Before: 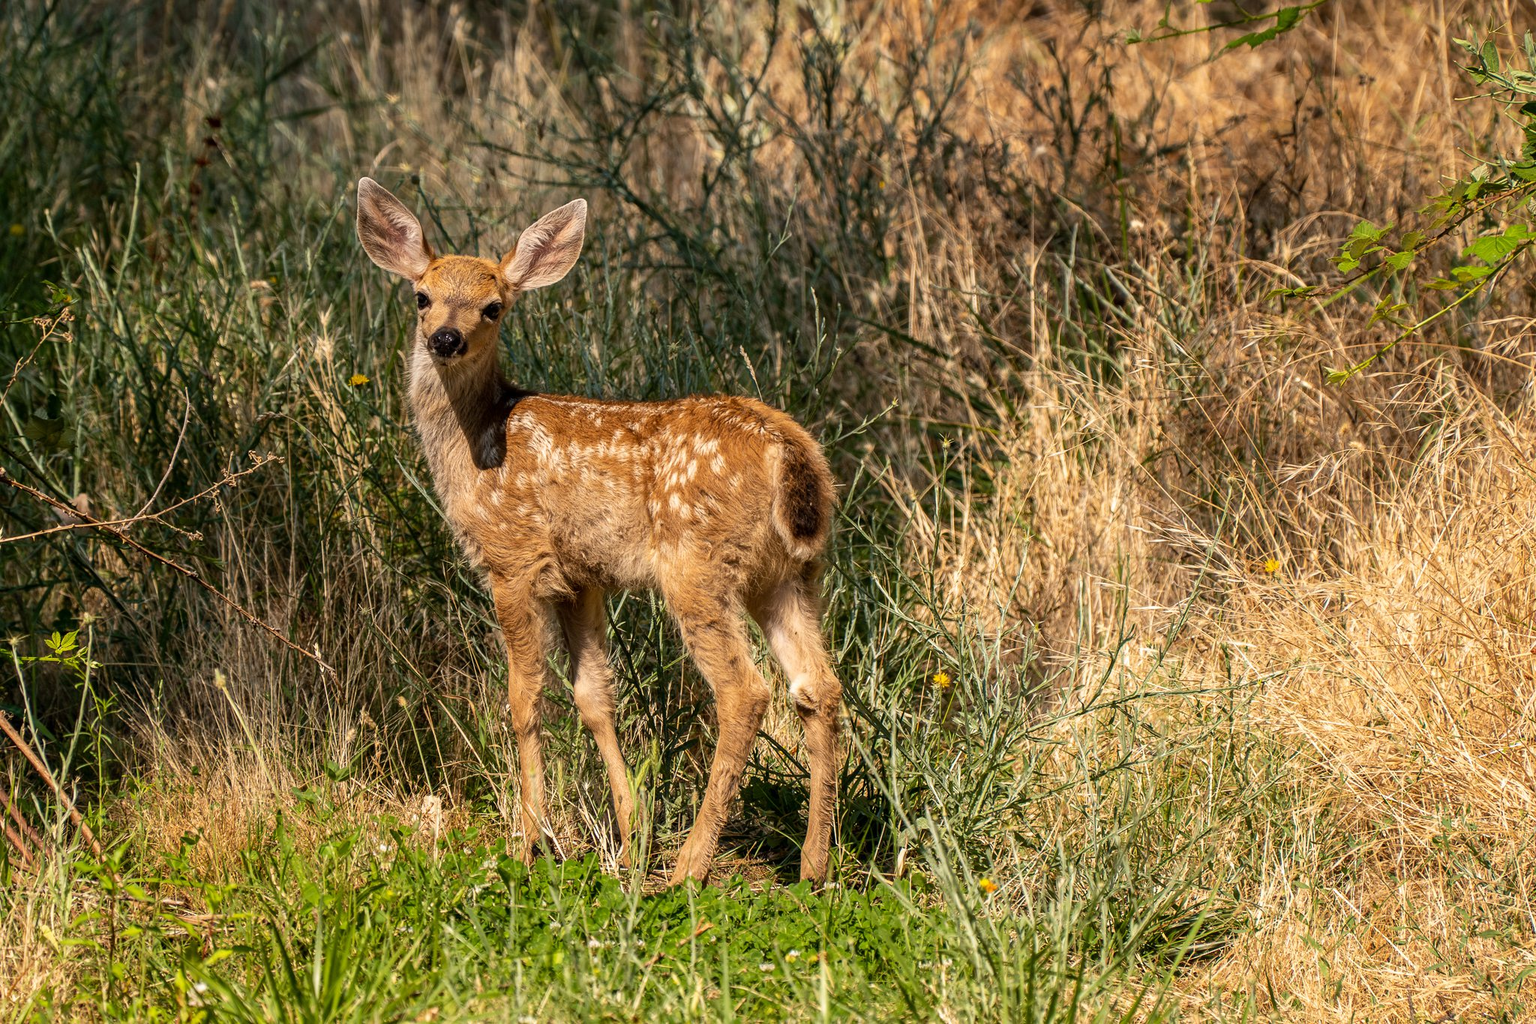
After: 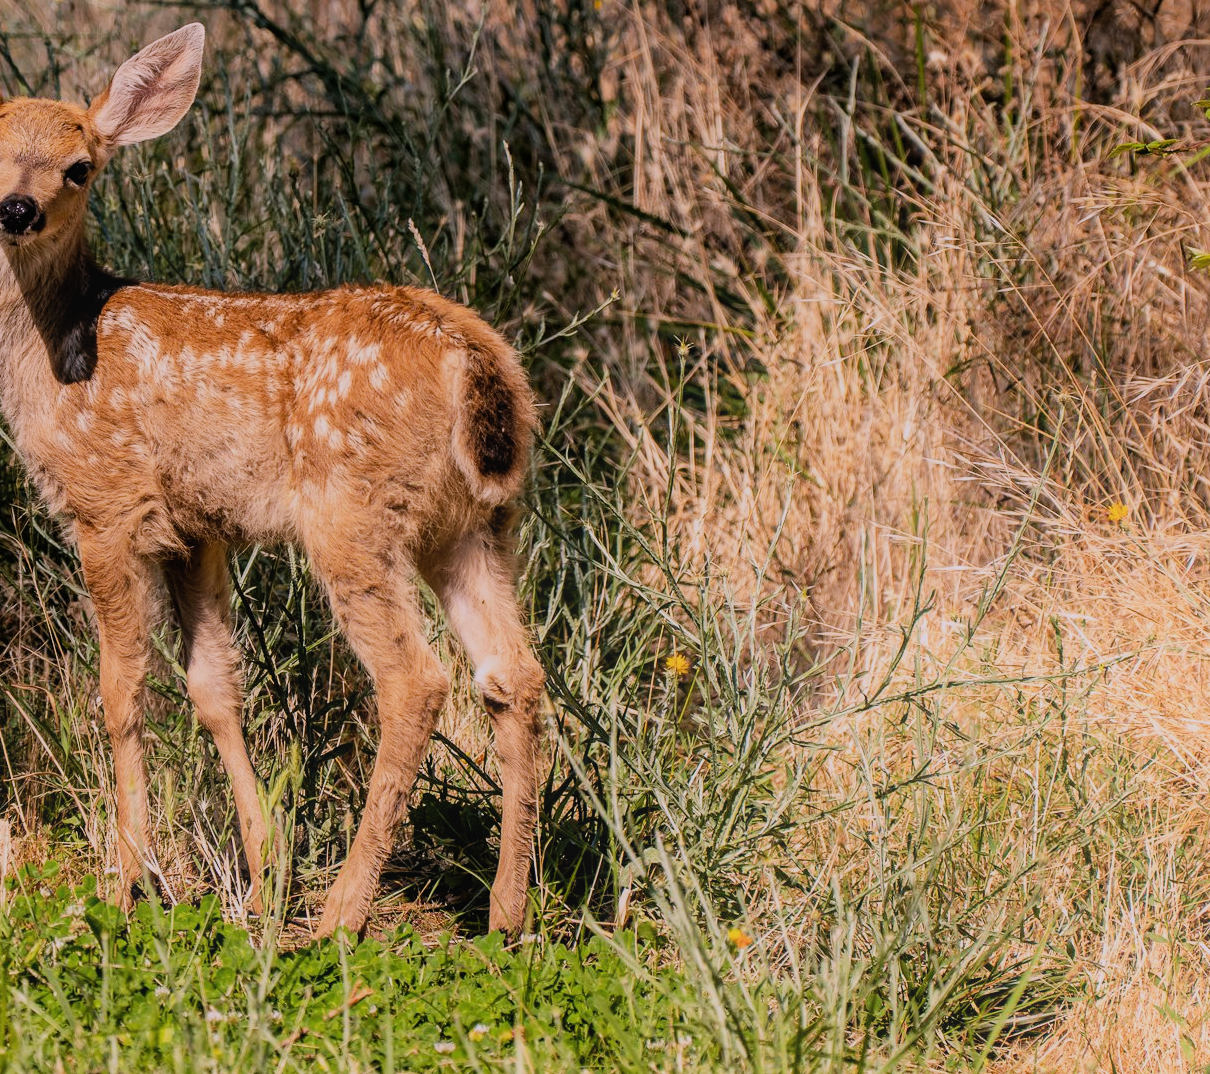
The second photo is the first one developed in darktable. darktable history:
filmic rgb: black relative exposure -7.15 EV, white relative exposure 5.36 EV, hardness 3.02
crop and rotate: left 28.256%, top 17.734%, right 12.656%, bottom 3.573%
white balance: red 1.066, blue 1.119
bloom: on, module defaults
